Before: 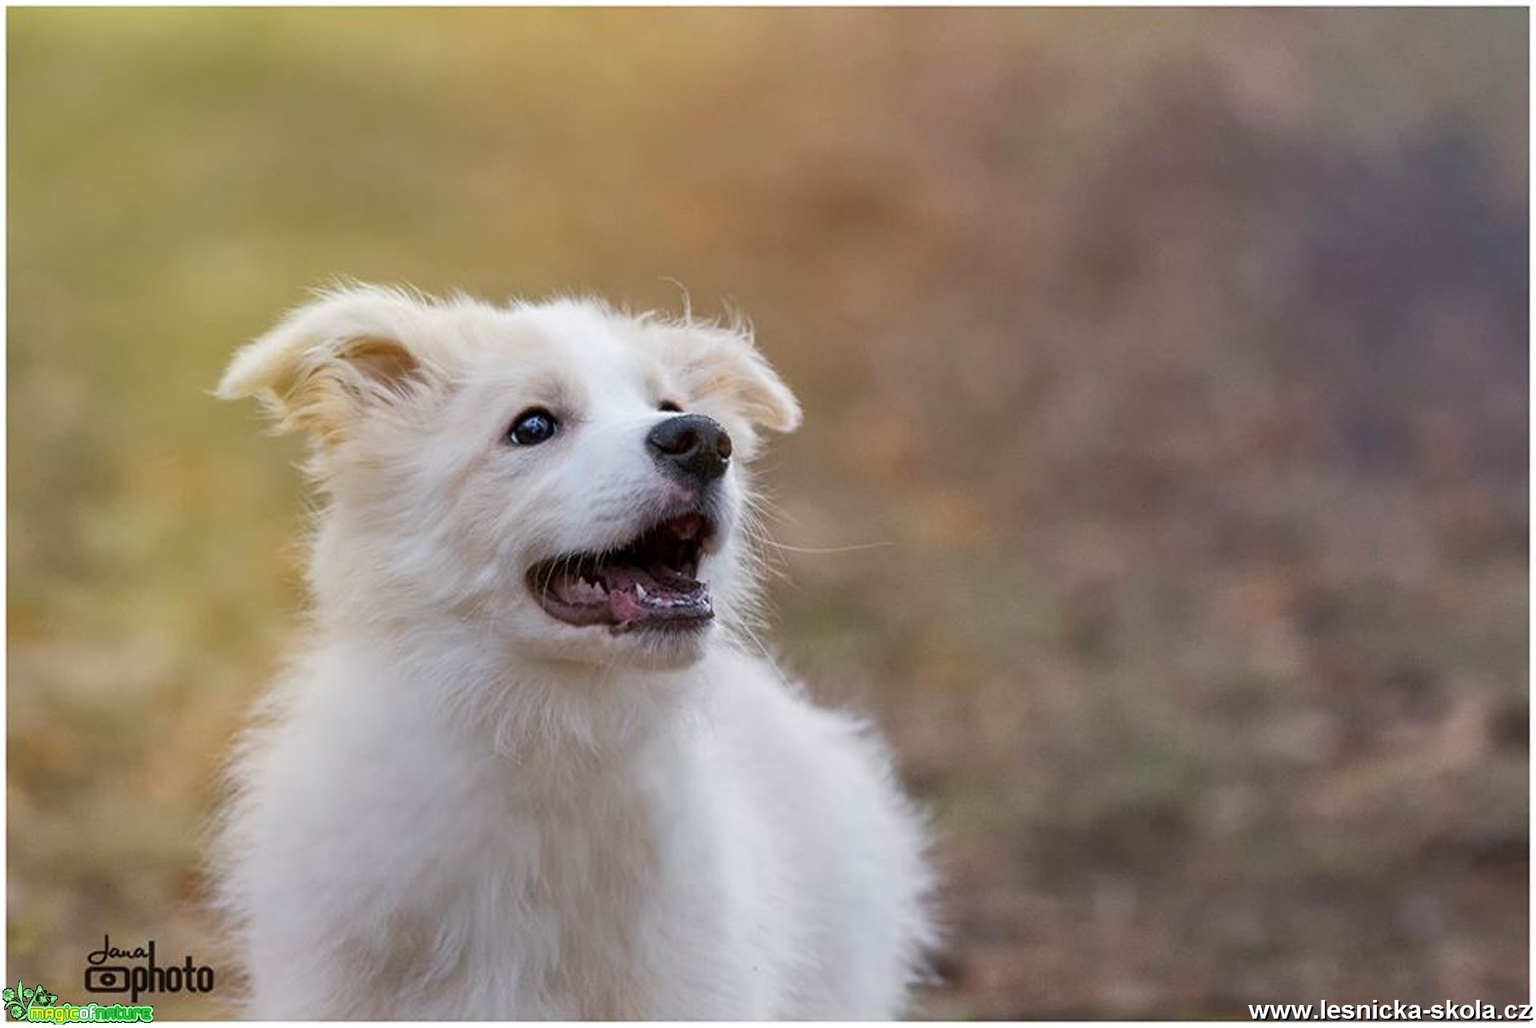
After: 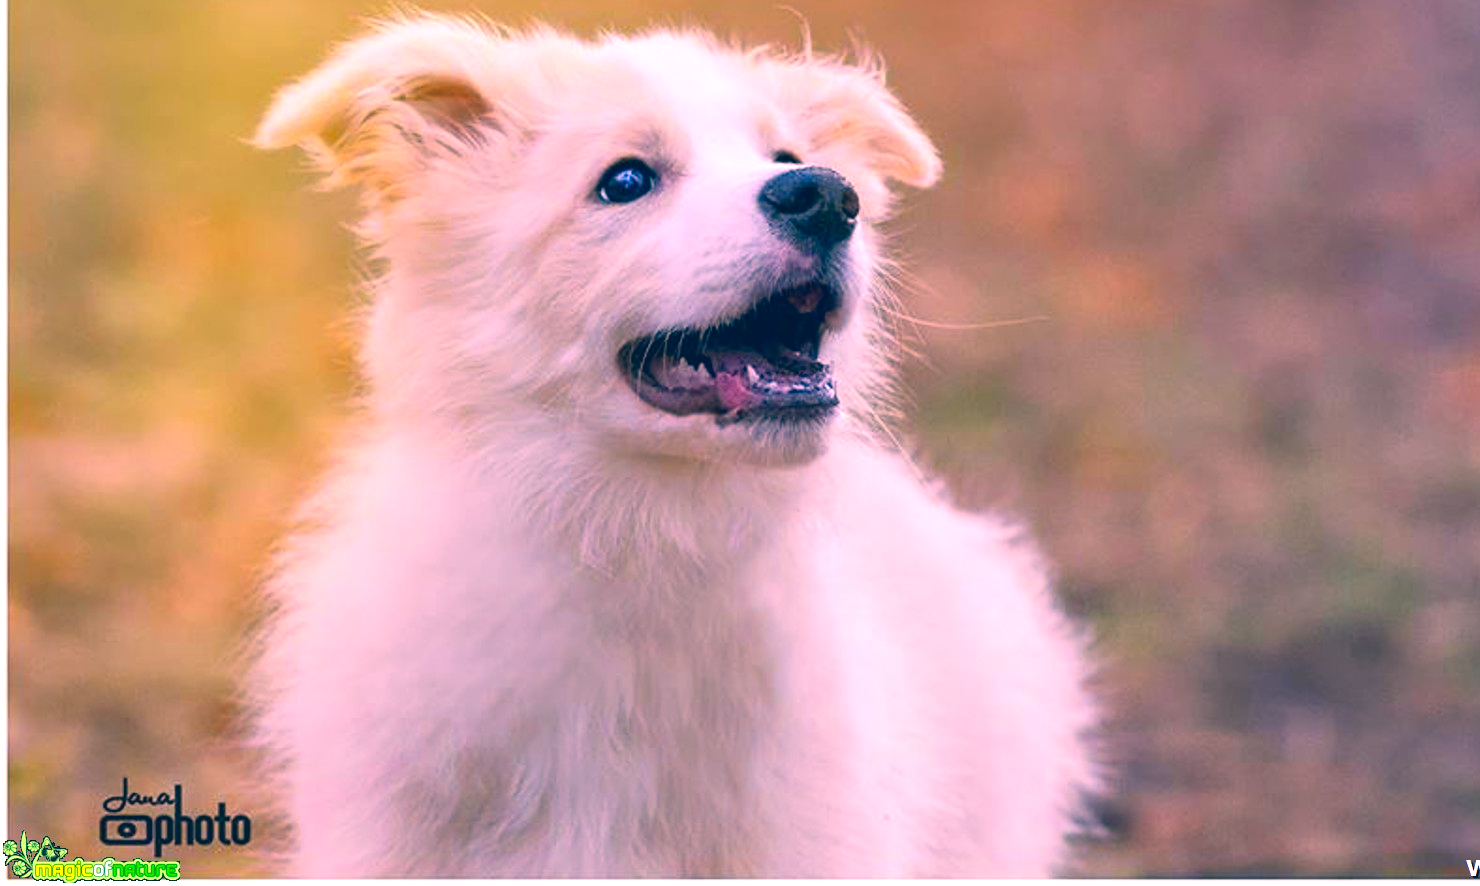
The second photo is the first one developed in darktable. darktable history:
exposure: black level correction -0.002, exposure 0.54 EV, compensate highlight preservation false
color correction: highlights a* 17.03, highlights b* 0.205, shadows a* -15.38, shadows b* -14.56, saturation 1.5
crop: top 26.531%, right 17.959%
color balance rgb: shadows lift › hue 87.51°, highlights gain › chroma 1.62%, highlights gain › hue 55.1°, global offset › chroma 0.06%, global offset › hue 253.66°, linear chroma grading › global chroma 0.5%
